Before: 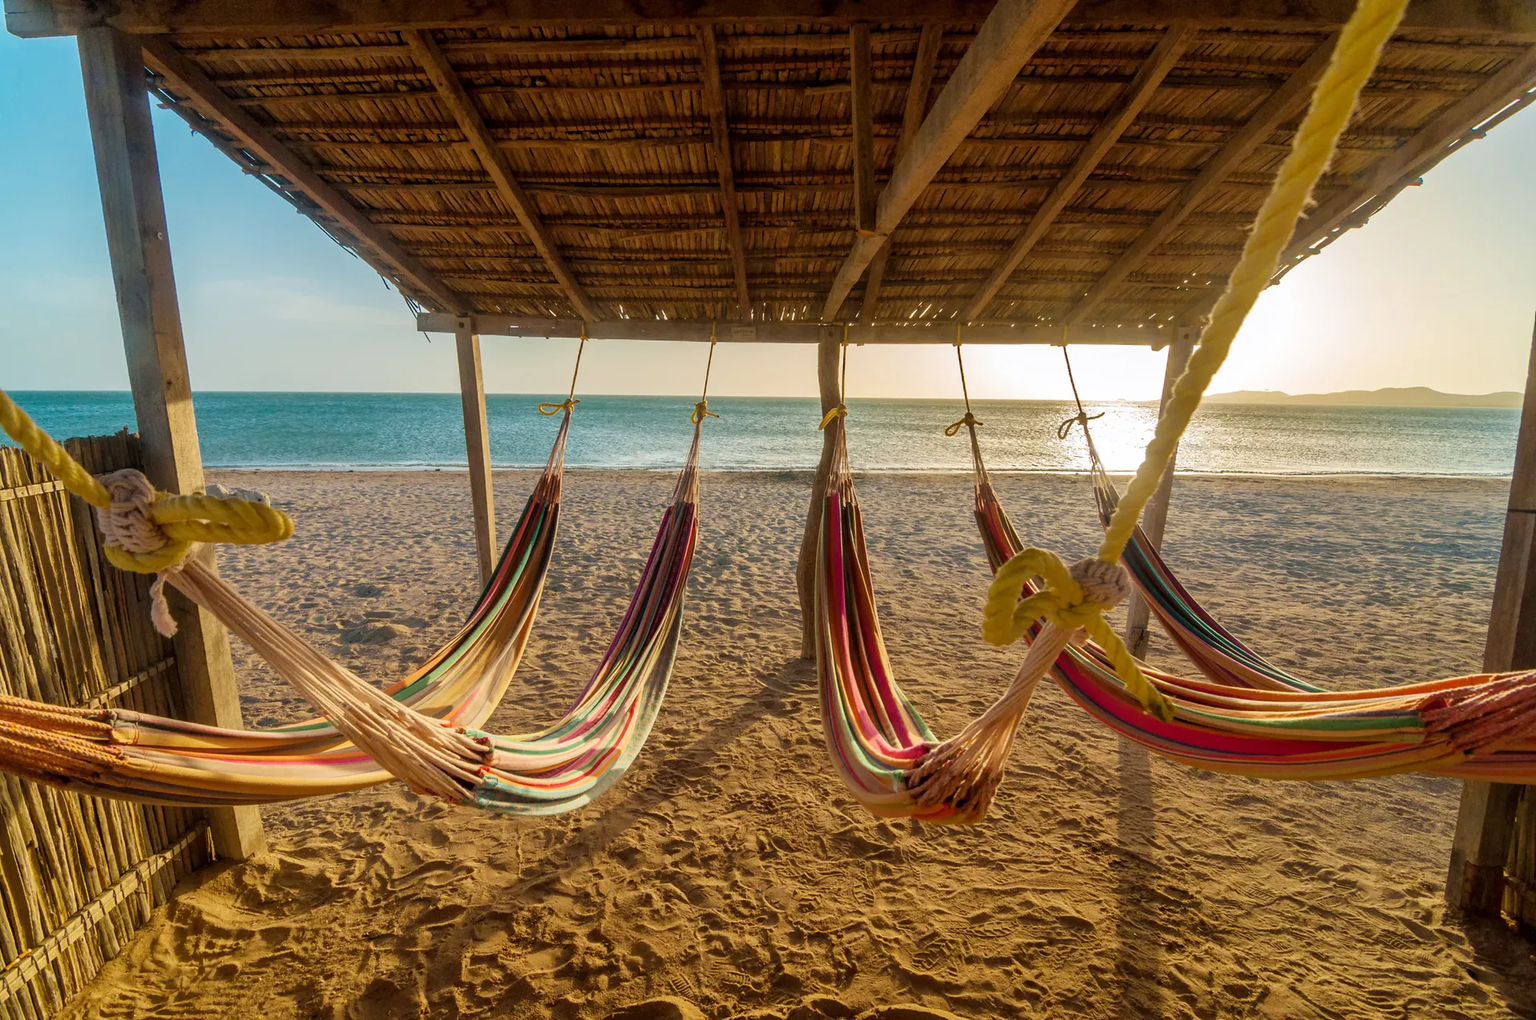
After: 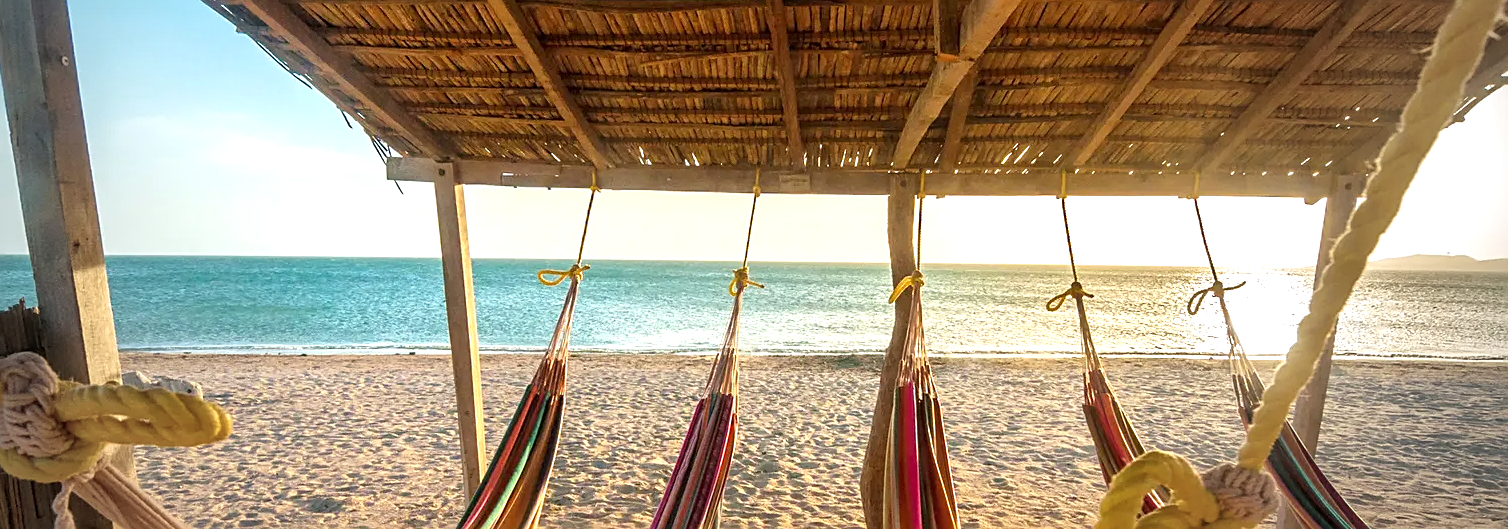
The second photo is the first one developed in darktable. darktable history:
sharpen: on, module defaults
crop: left 7.036%, top 18.398%, right 14.379%, bottom 40.043%
exposure: exposure 0.999 EV, compensate highlight preservation false
vignetting: fall-off start 72.14%, fall-off radius 108.07%, brightness -0.713, saturation -0.488, center (-0.054, -0.359), width/height ratio 0.729
